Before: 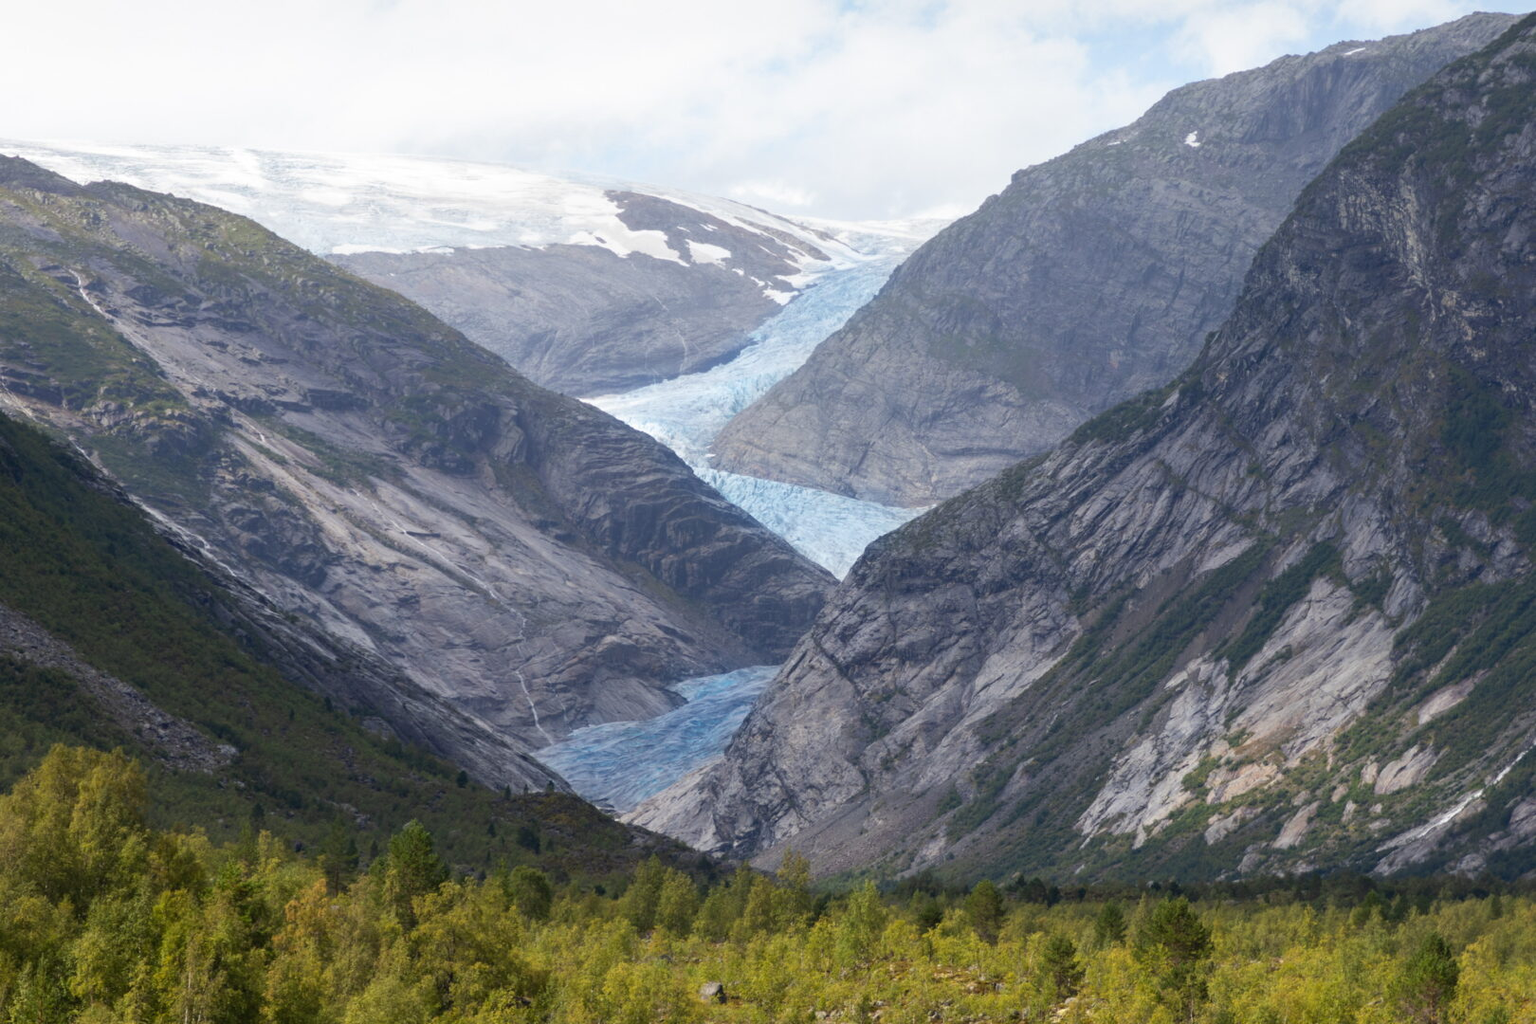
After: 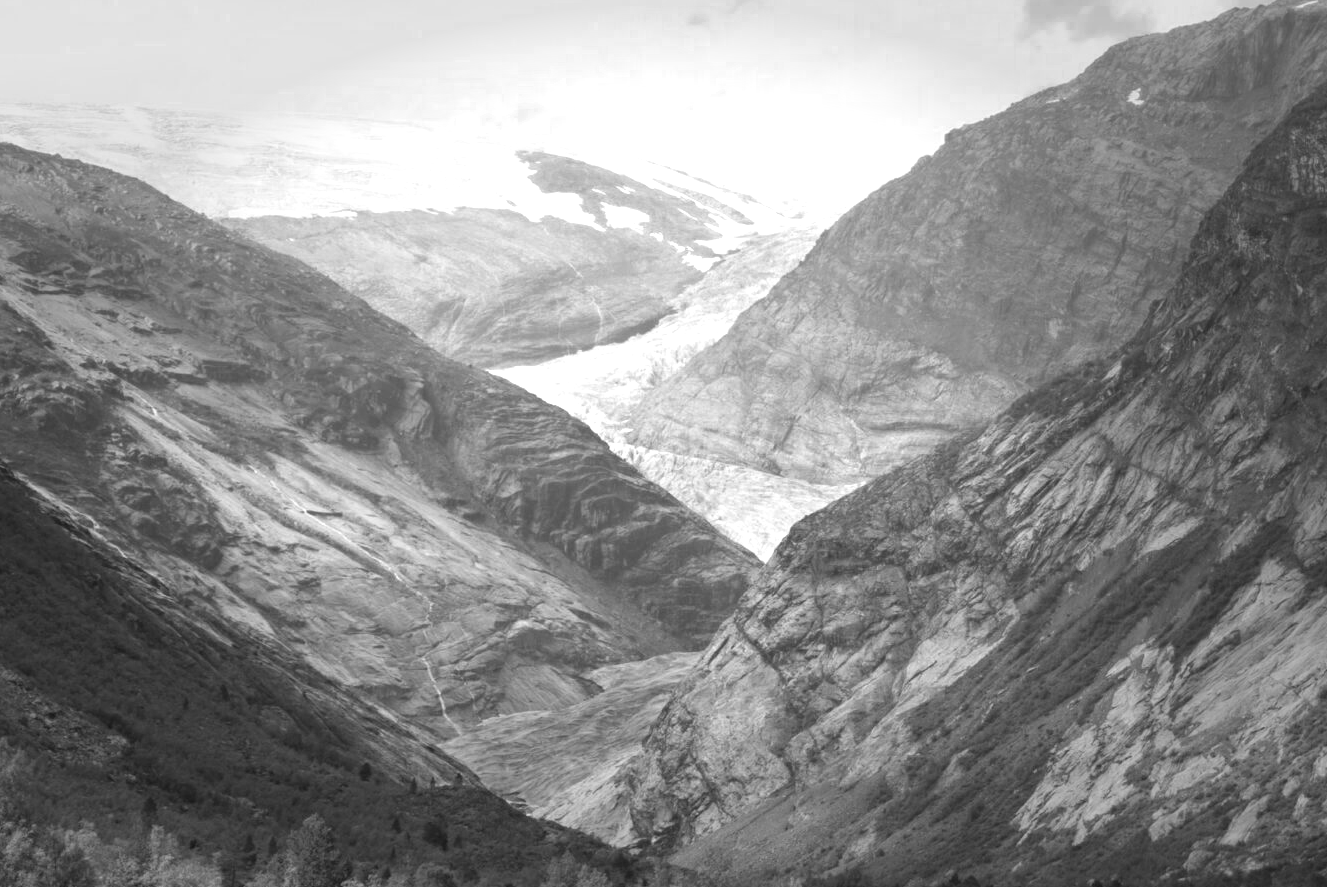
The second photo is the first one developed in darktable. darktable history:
vignetting: fall-off start 49.02%, automatic ratio true, width/height ratio 1.296, unbound false
exposure: black level correction 0, exposure 1.101 EV, compensate exposure bias true, compensate highlight preservation false
contrast brightness saturation: contrast 0.036, saturation 0.154
color balance rgb: shadows lift › chroma 0.716%, shadows lift › hue 111.5°, linear chroma grading › global chroma 14.809%, perceptual saturation grading › global saturation 20%, perceptual saturation grading › highlights -25.721%, perceptual saturation grading › shadows 49.892%, contrast -10.026%
color zones: curves: ch0 [(0.002, 0.593) (0.143, 0.417) (0.285, 0.541) (0.455, 0.289) (0.608, 0.327) (0.727, 0.283) (0.869, 0.571) (1, 0.603)]; ch1 [(0, 0) (0.143, 0) (0.286, 0) (0.429, 0) (0.571, 0) (0.714, 0) (0.857, 0)]
color correction: highlights a* 5.55, highlights b* 5.15, saturation 0.635
crop and rotate: left 7.563%, top 4.661%, right 10.507%, bottom 13.186%
